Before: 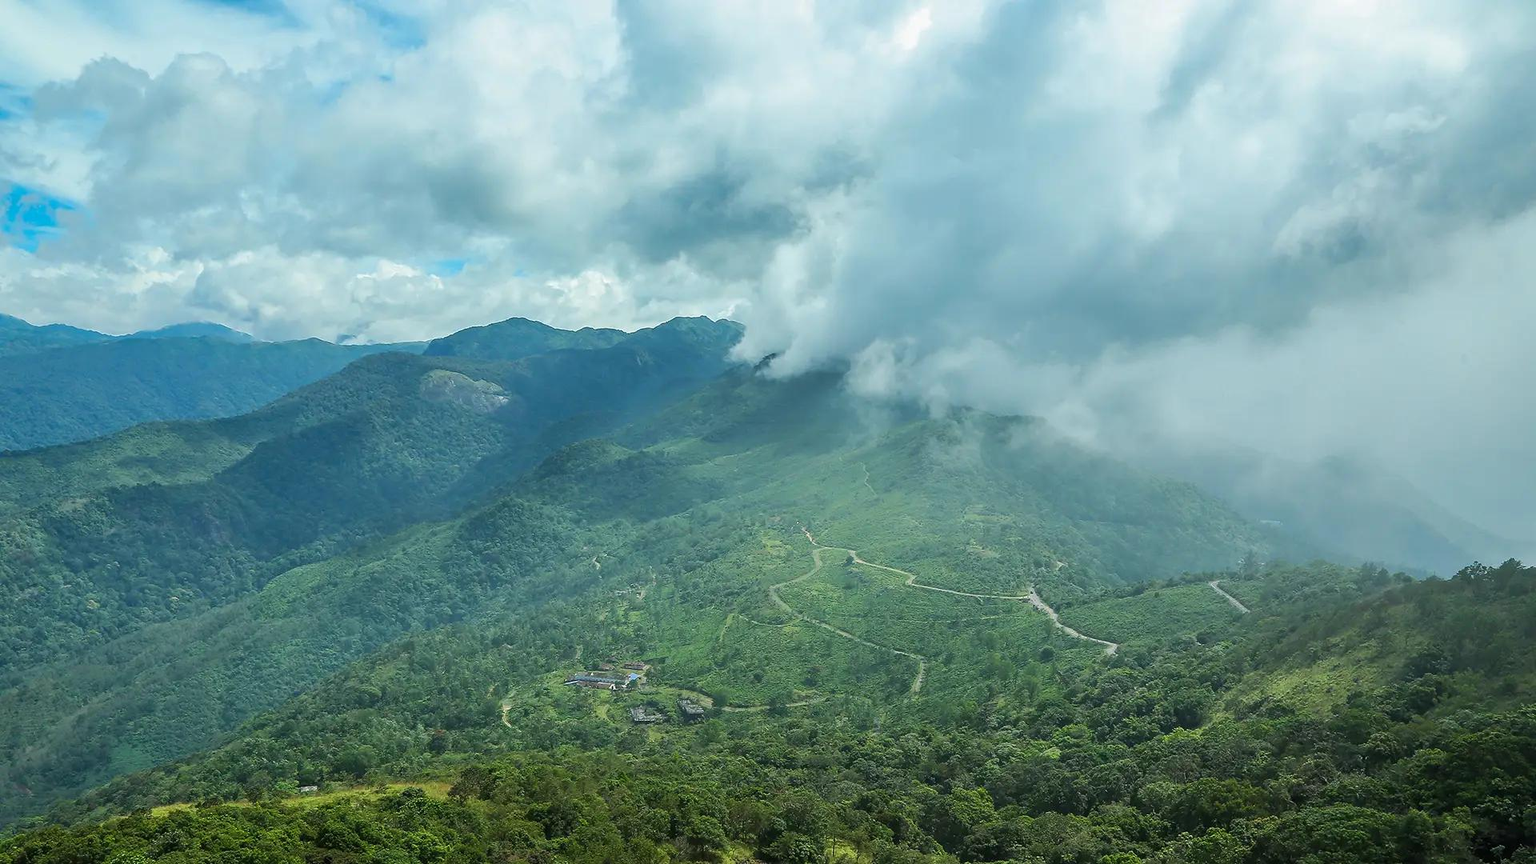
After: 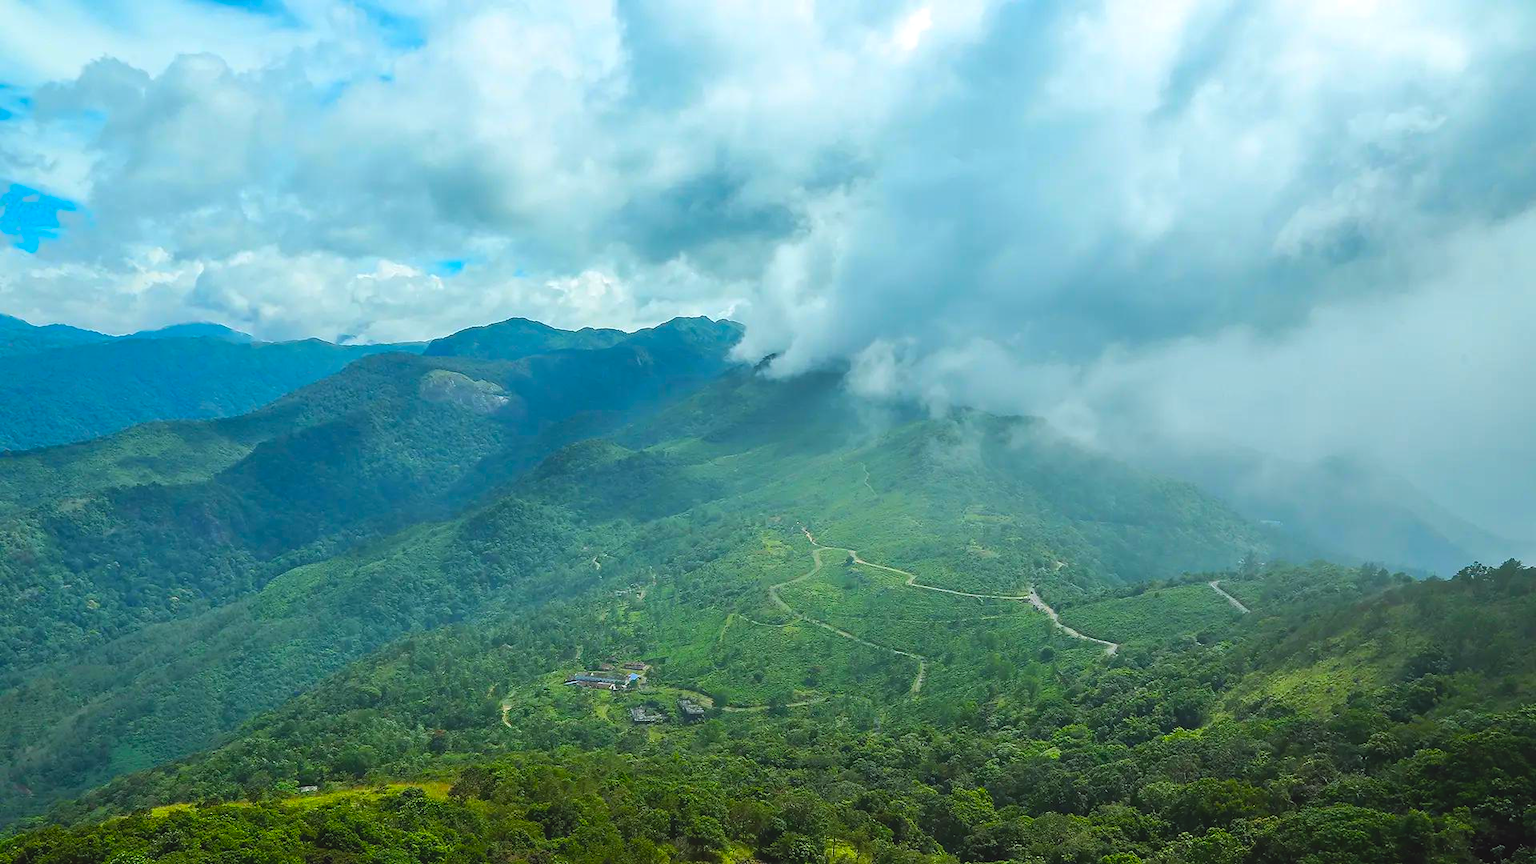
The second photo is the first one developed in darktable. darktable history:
local contrast: highlights 68%, shadows 68%, detail 82%, midtone range 0.325
color balance: lift [1, 1.001, 0.999, 1.001], gamma [1, 1.004, 1.007, 0.993], gain [1, 0.991, 0.987, 1.013], contrast 10%, output saturation 120%
exposure: exposure 0.02 EV, compensate highlight preservation false
